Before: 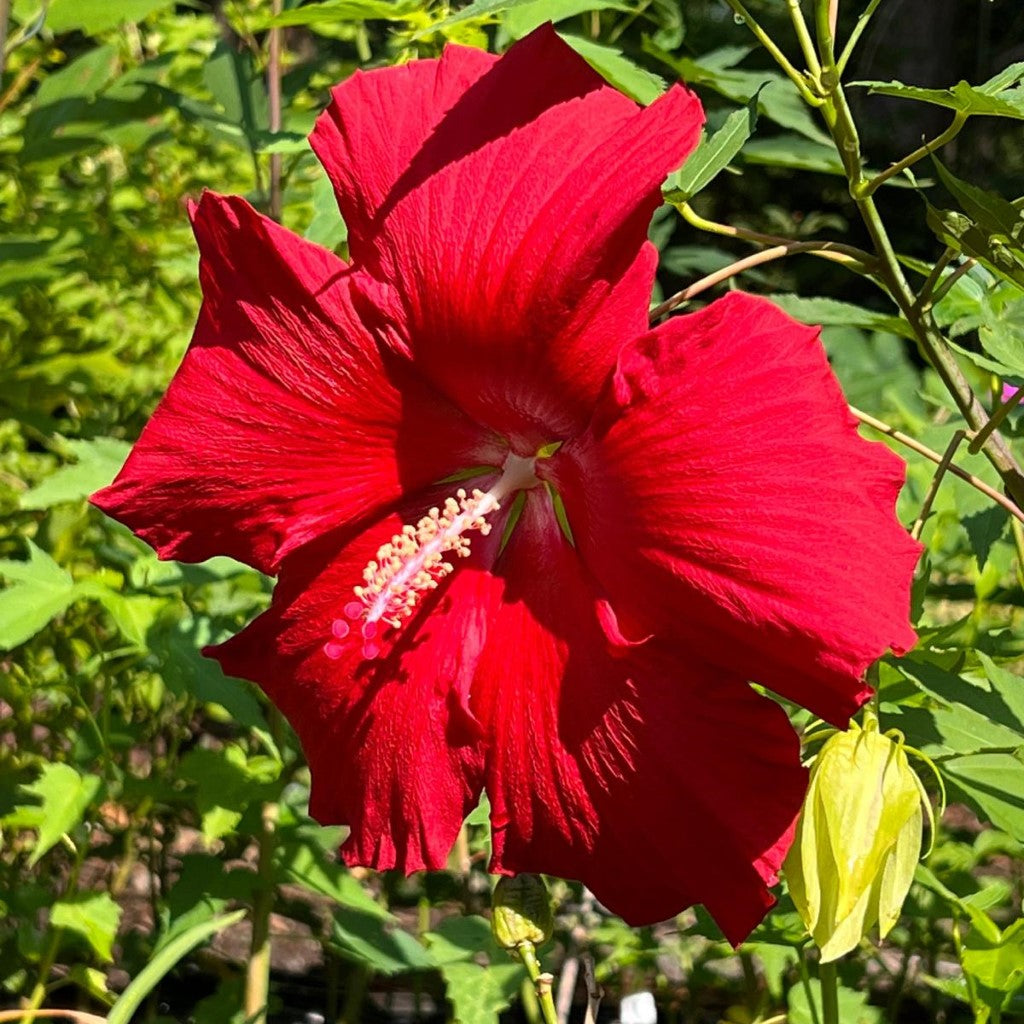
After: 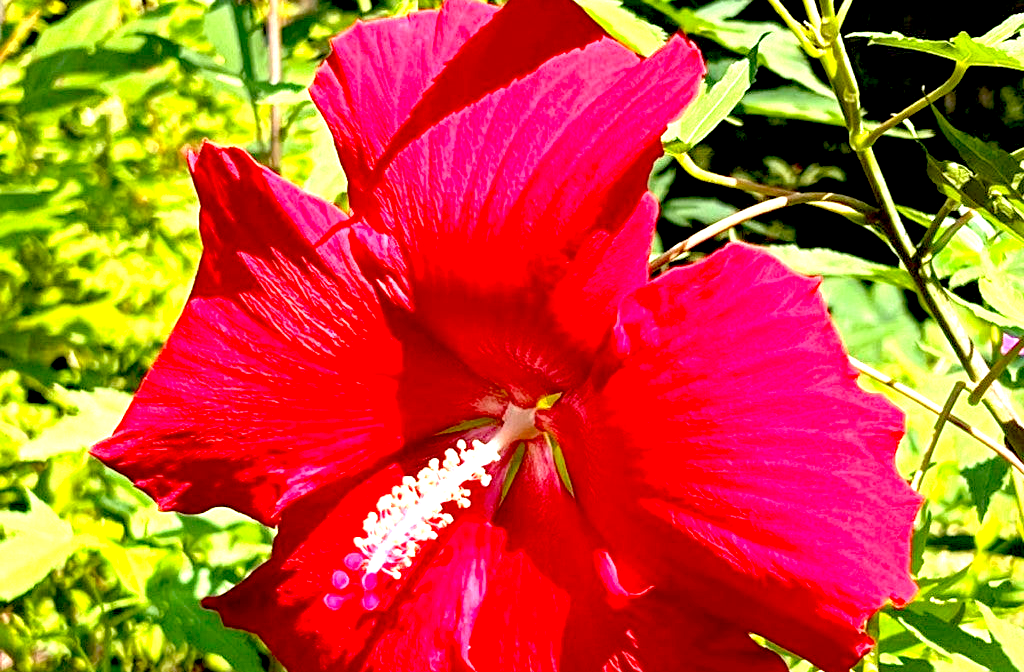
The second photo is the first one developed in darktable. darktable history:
crop and rotate: top 4.848%, bottom 29.503%
exposure: black level correction 0.016, exposure 1.774 EV, compensate highlight preservation false
